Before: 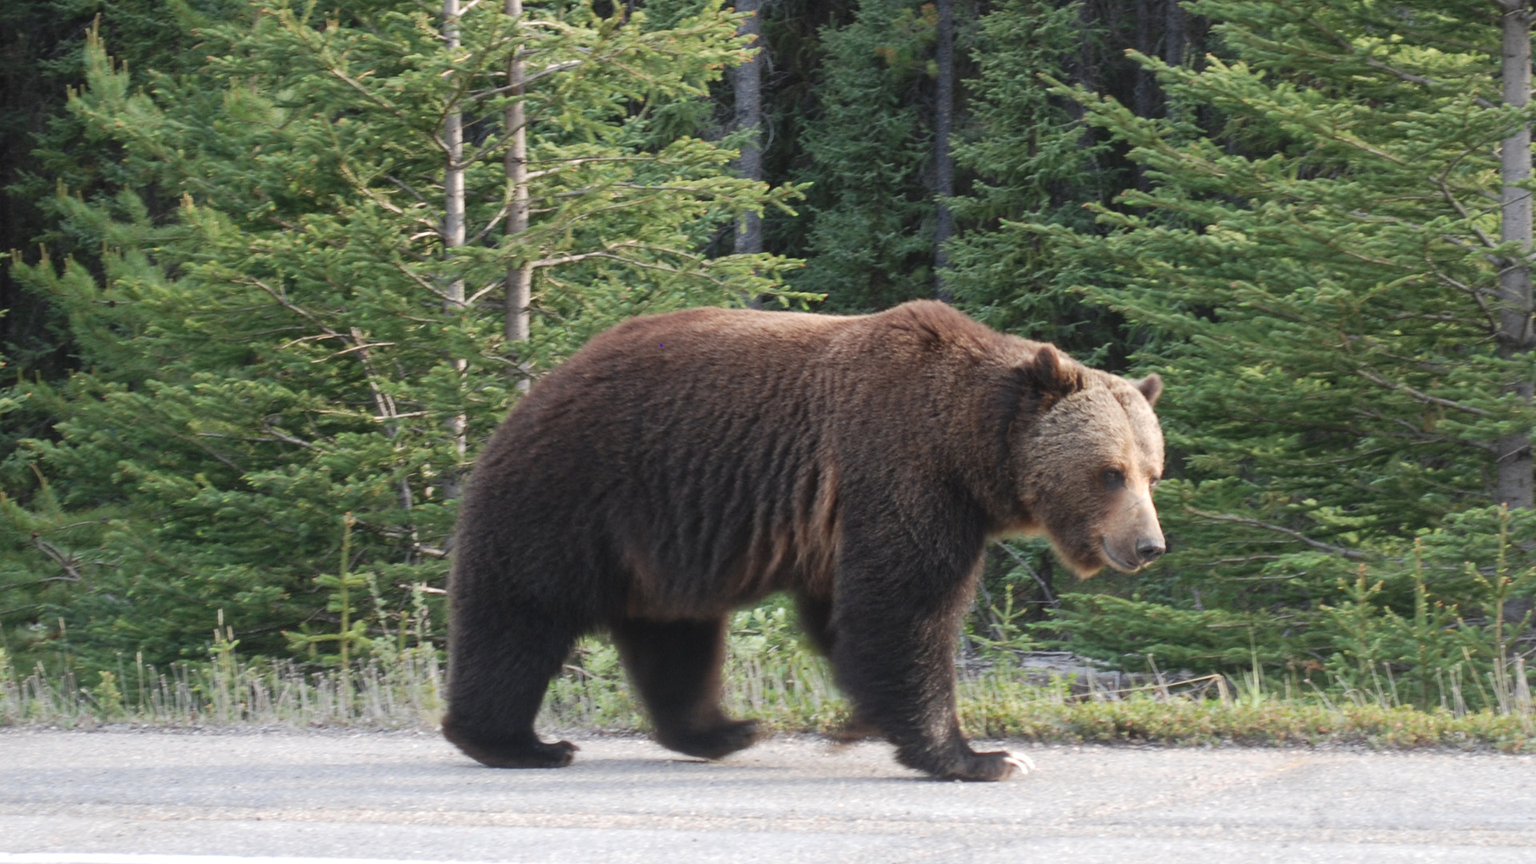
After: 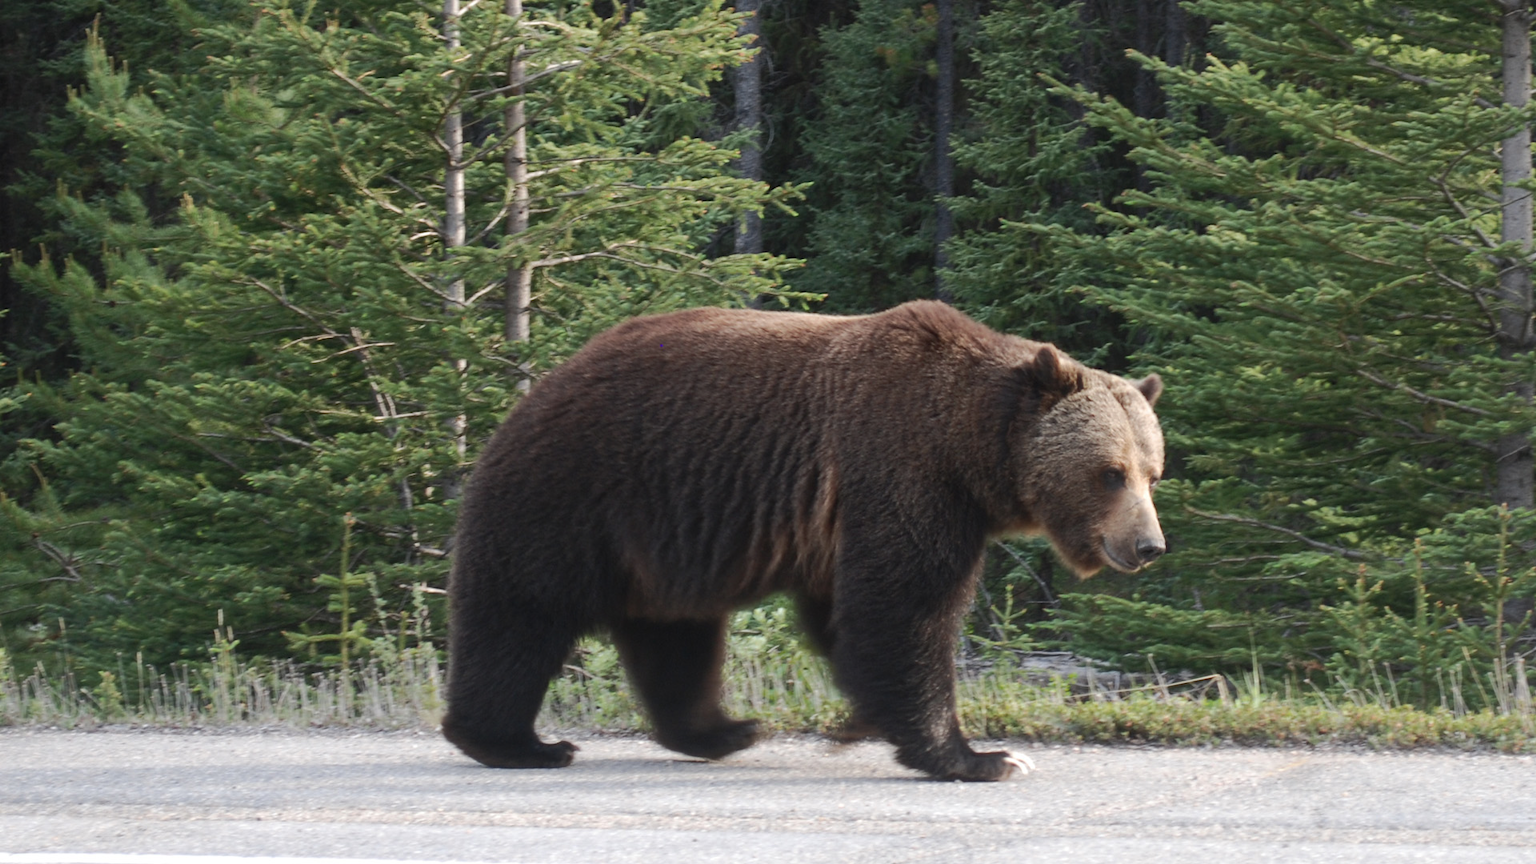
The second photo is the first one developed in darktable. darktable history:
tone curve: curves: ch0 [(0, 0) (0.003, 0.002) (0.011, 0.009) (0.025, 0.02) (0.044, 0.035) (0.069, 0.055) (0.1, 0.08) (0.136, 0.109) (0.177, 0.142) (0.224, 0.179) (0.277, 0.222) (0.335, 0.268) (0.399, 0.329) (0.468, 0.409) (0.543, 0.495) (0.623, 0.579) (0.709, 0.669) (0.801, 0.767) (0.898, 0.885) (1, 1)]
